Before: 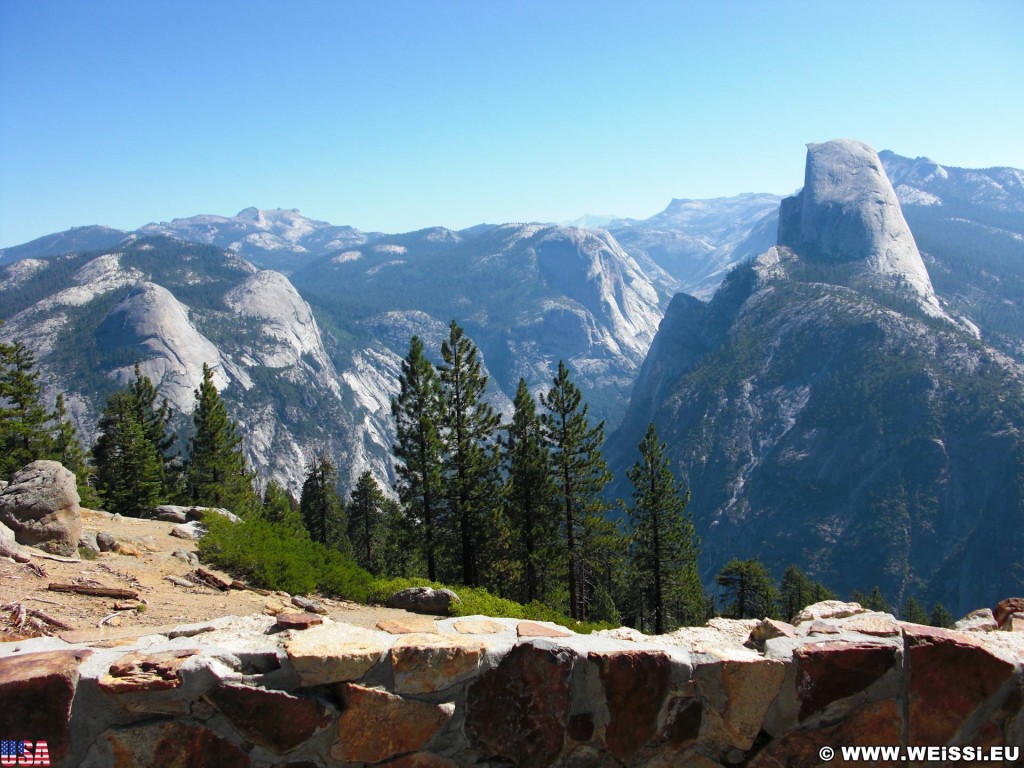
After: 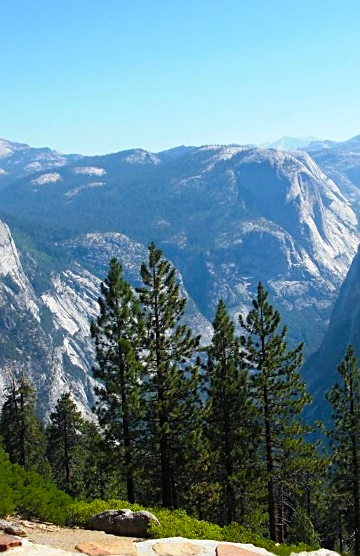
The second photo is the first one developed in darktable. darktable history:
contrast brightness saturation: saturation 0.18
crop and rotate: left 29.476%, top 10.214%, right 35.32%, bottom 17.333%
sharpen: on, module defaults
